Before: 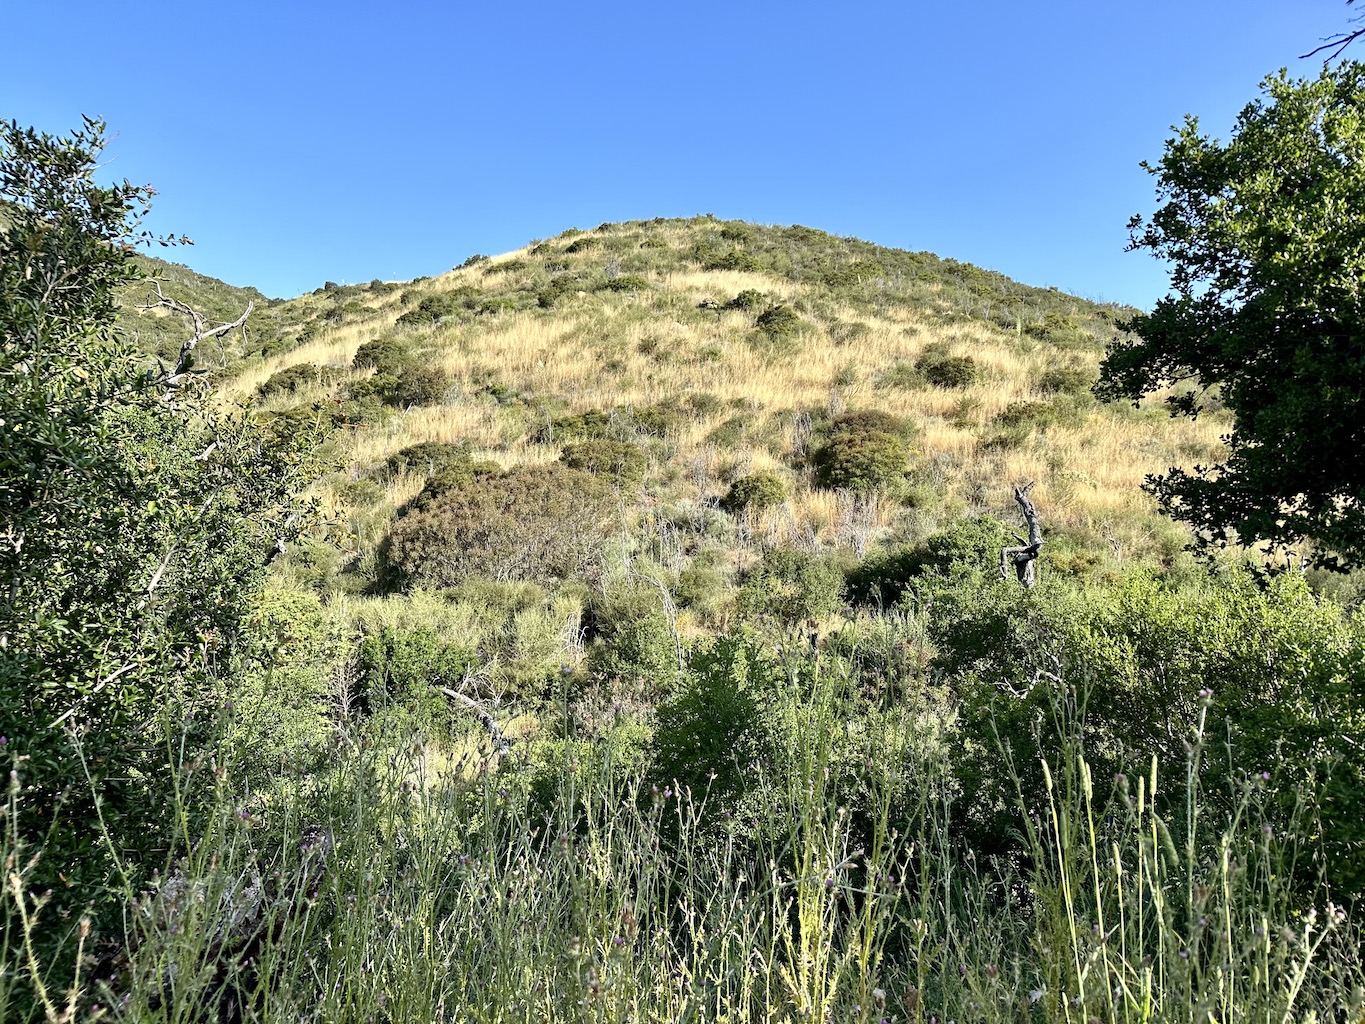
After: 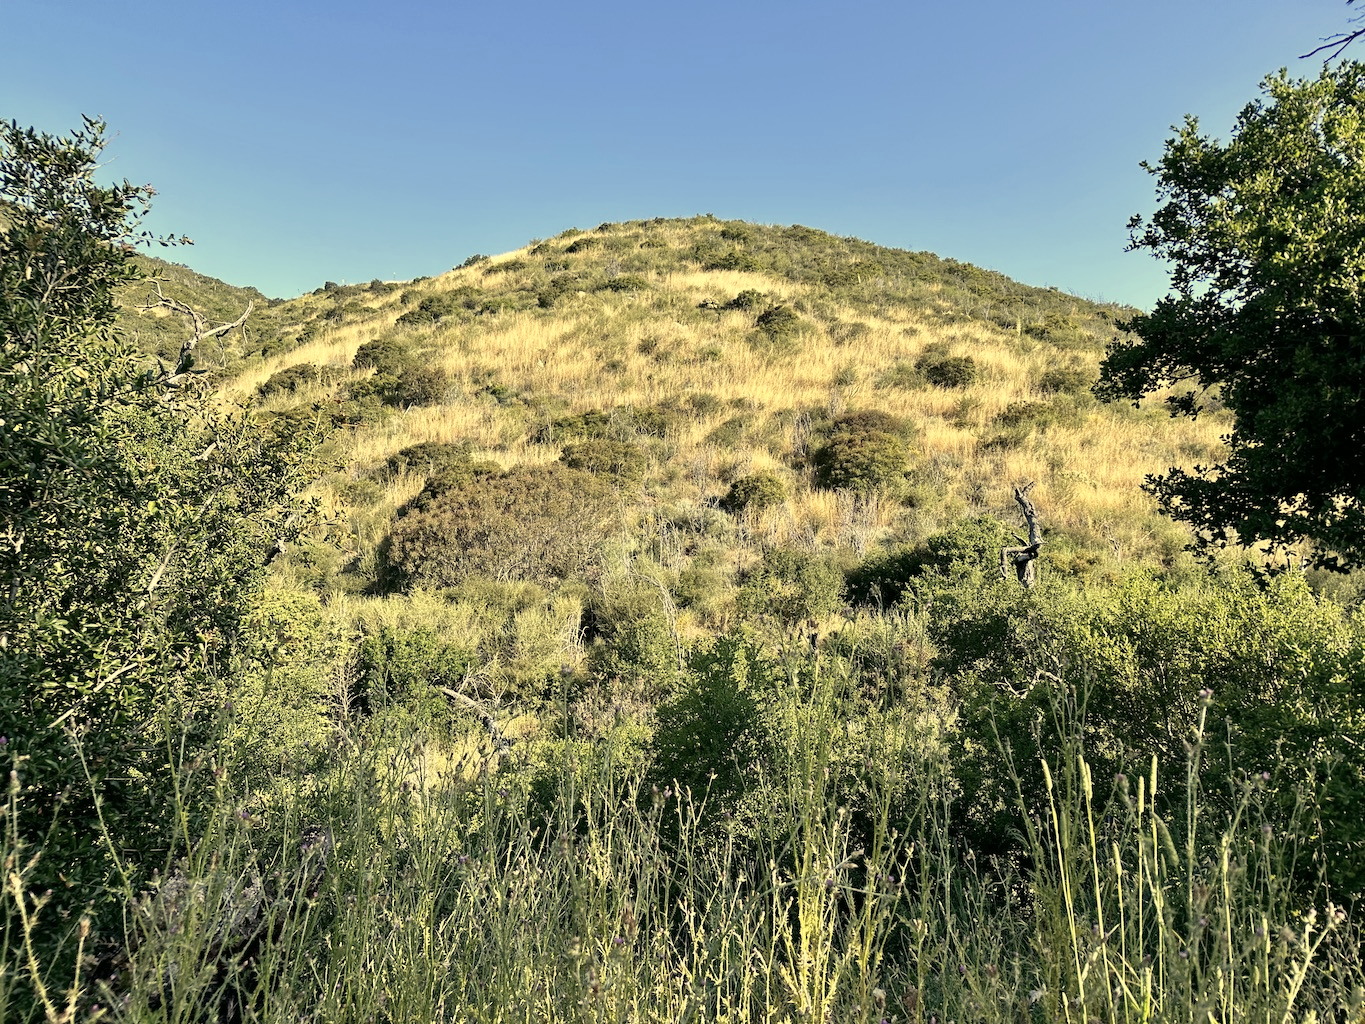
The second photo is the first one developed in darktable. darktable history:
color balance rgb: shadows lift › chroma 2%, shadows lift › hue 263°, highlights gain › chroma 8%, highlights gain › hue 84°, linear chroma grading › global chroma -15%, saturation formula JzAzBz (2021)
color balance: mode lift, gamma, gain (sRGB), lift [1, 0.99, 1.01, 0.992], gamma [1, 1.037, 0.974, 0.963]
